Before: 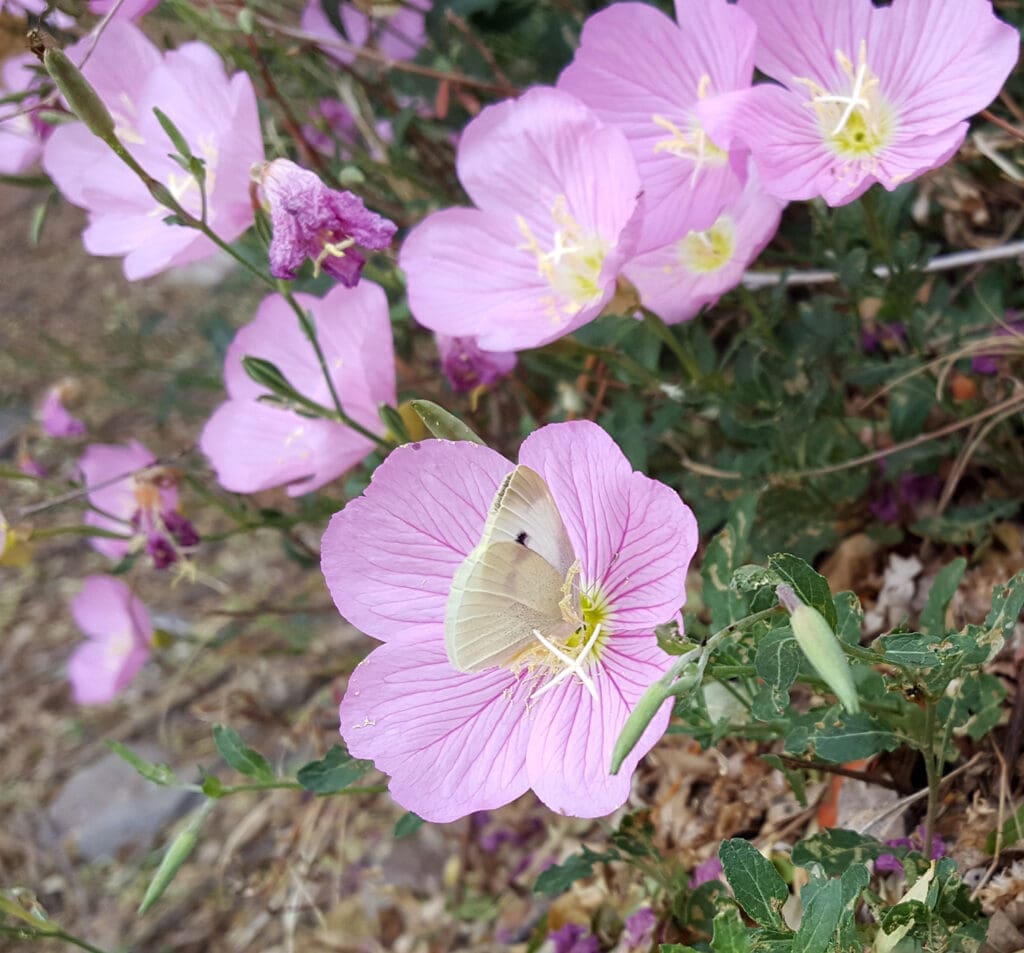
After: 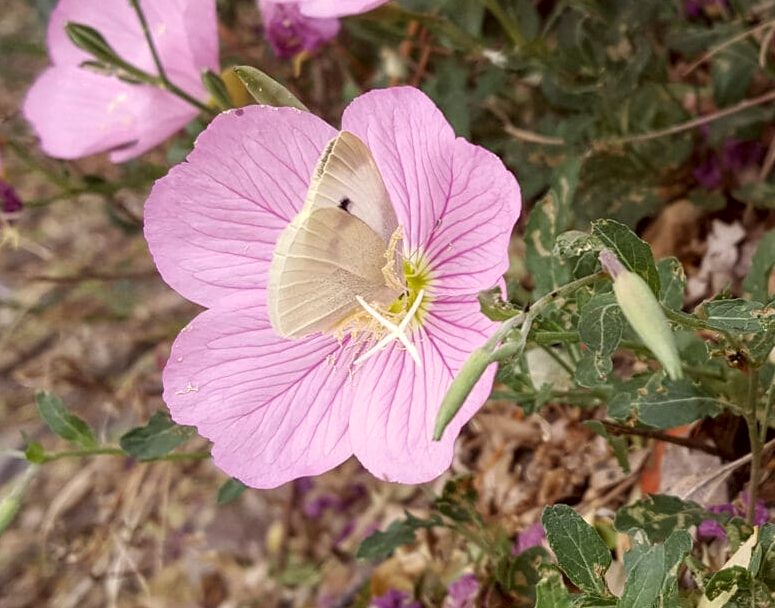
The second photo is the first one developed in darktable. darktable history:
crop and rotate: left 17.299%, top 35.115%, right 7.015%, bottom 1.024%
local contrast: highlights 100%, shadows 100%, detail 120%, midtone range 0.2
color correction: highlights a* 6.27, highlights b* 8.19, shadows a* 5.94, shadows b* 7.23, saturation 0.9
